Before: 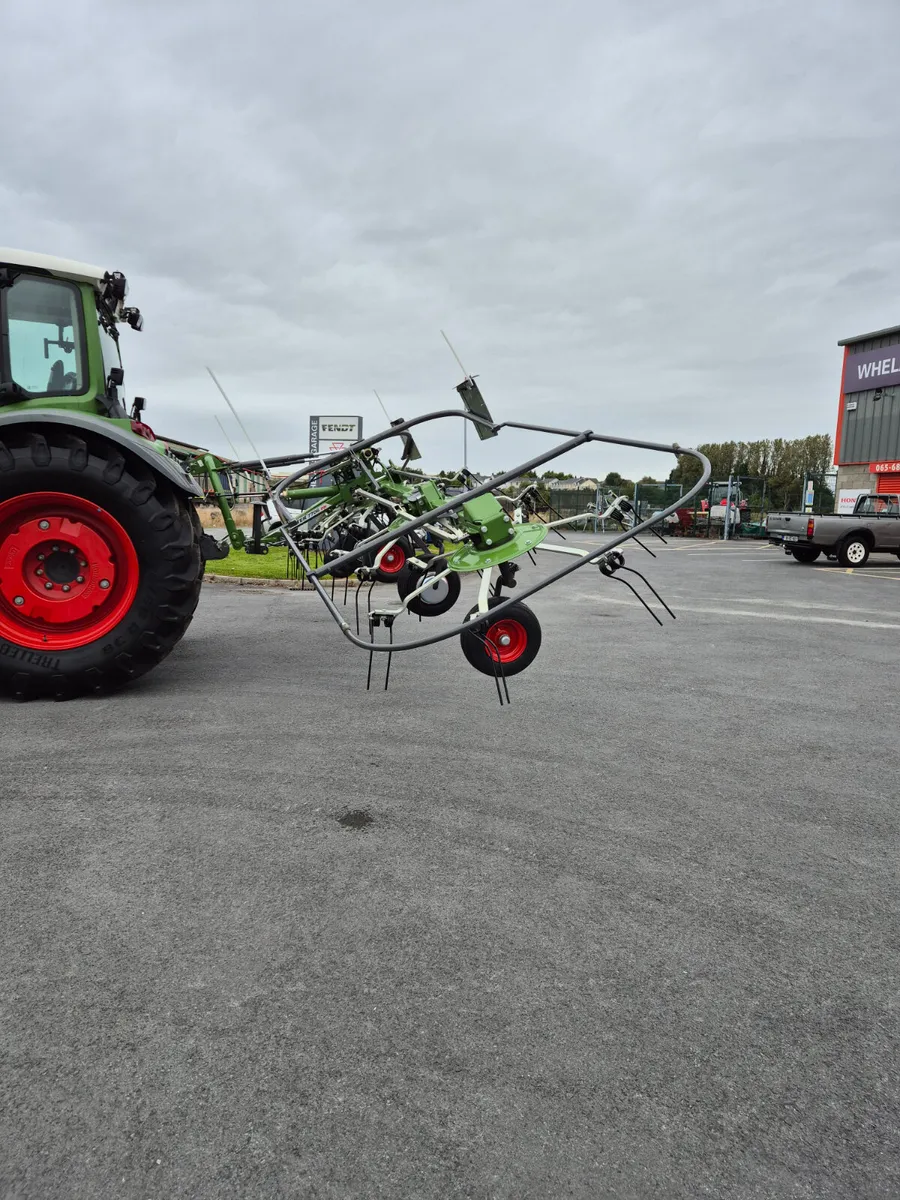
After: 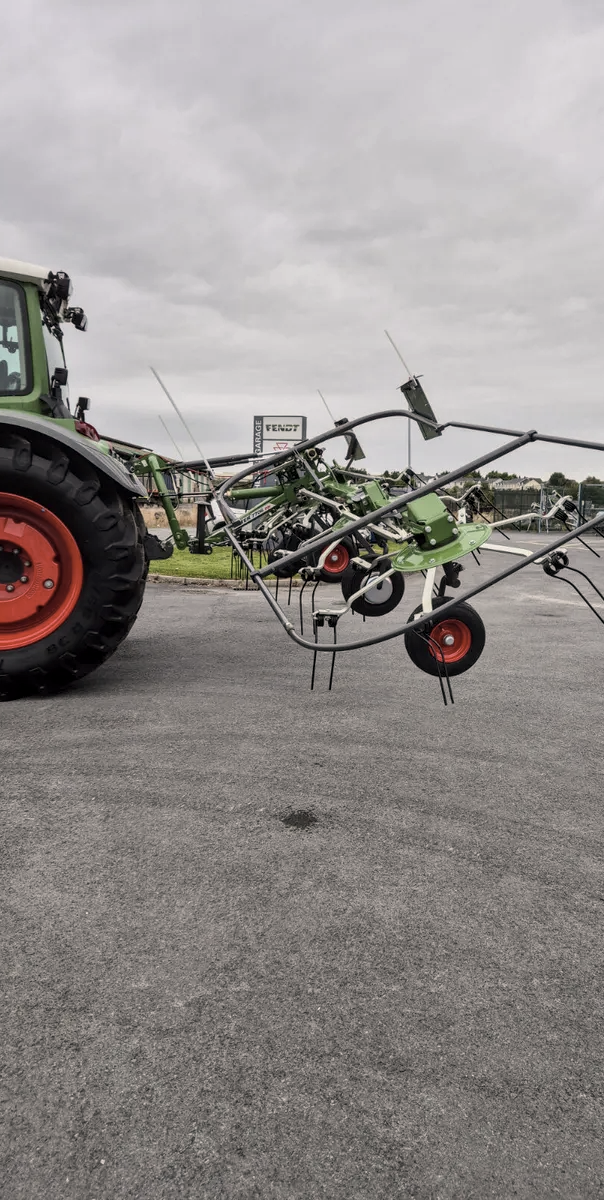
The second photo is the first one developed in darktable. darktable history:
base curve: preserve colors none
crop and rotate: left 6.274%, right 26.511%
color correction: highlights a* 5.51, highlights b* 5.19, saturation 0.664
local contrast: on, module defaults
